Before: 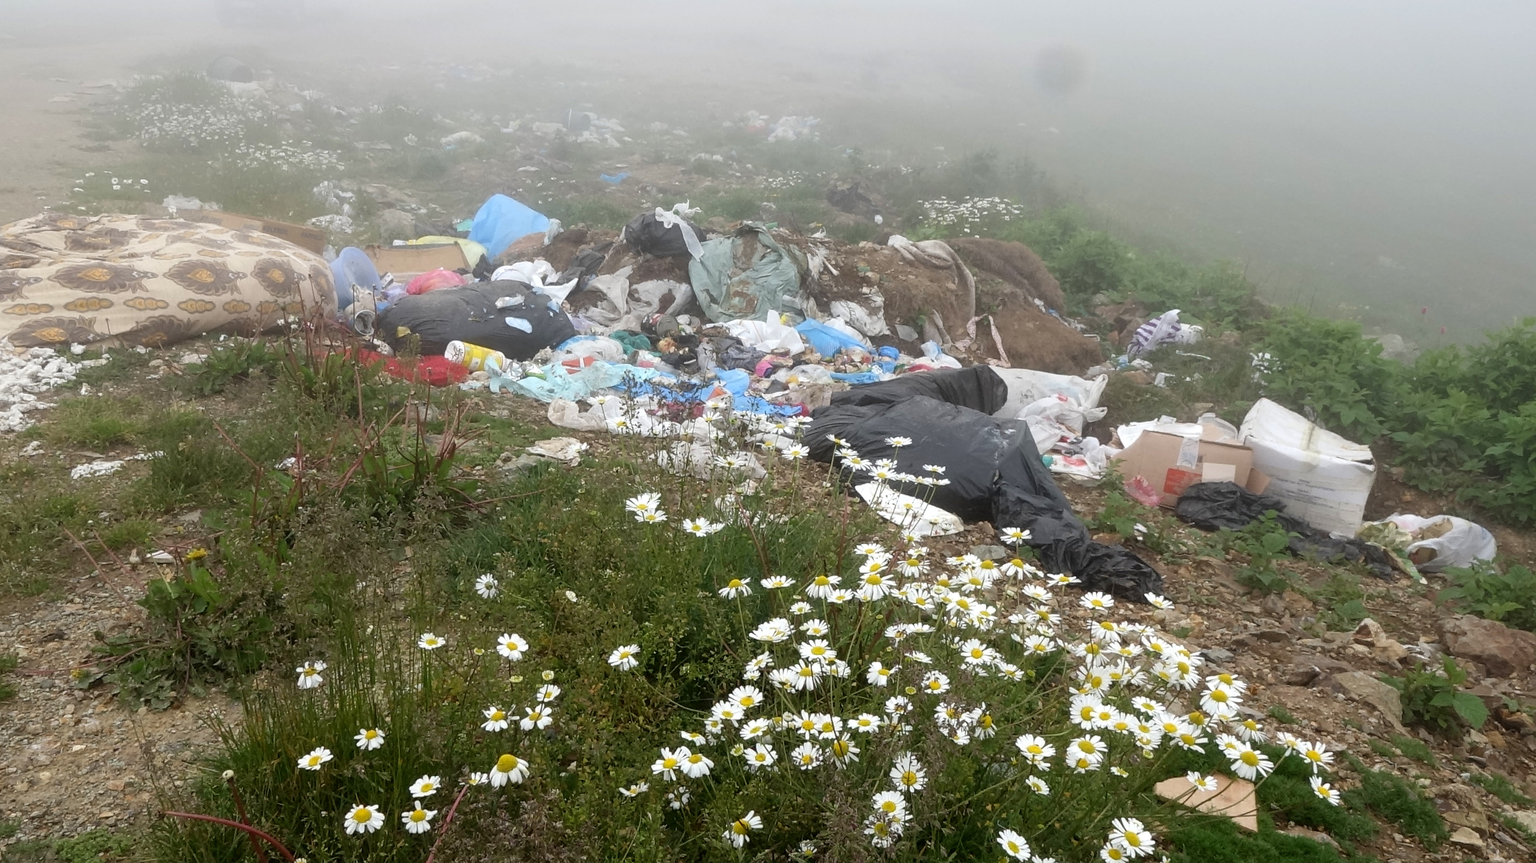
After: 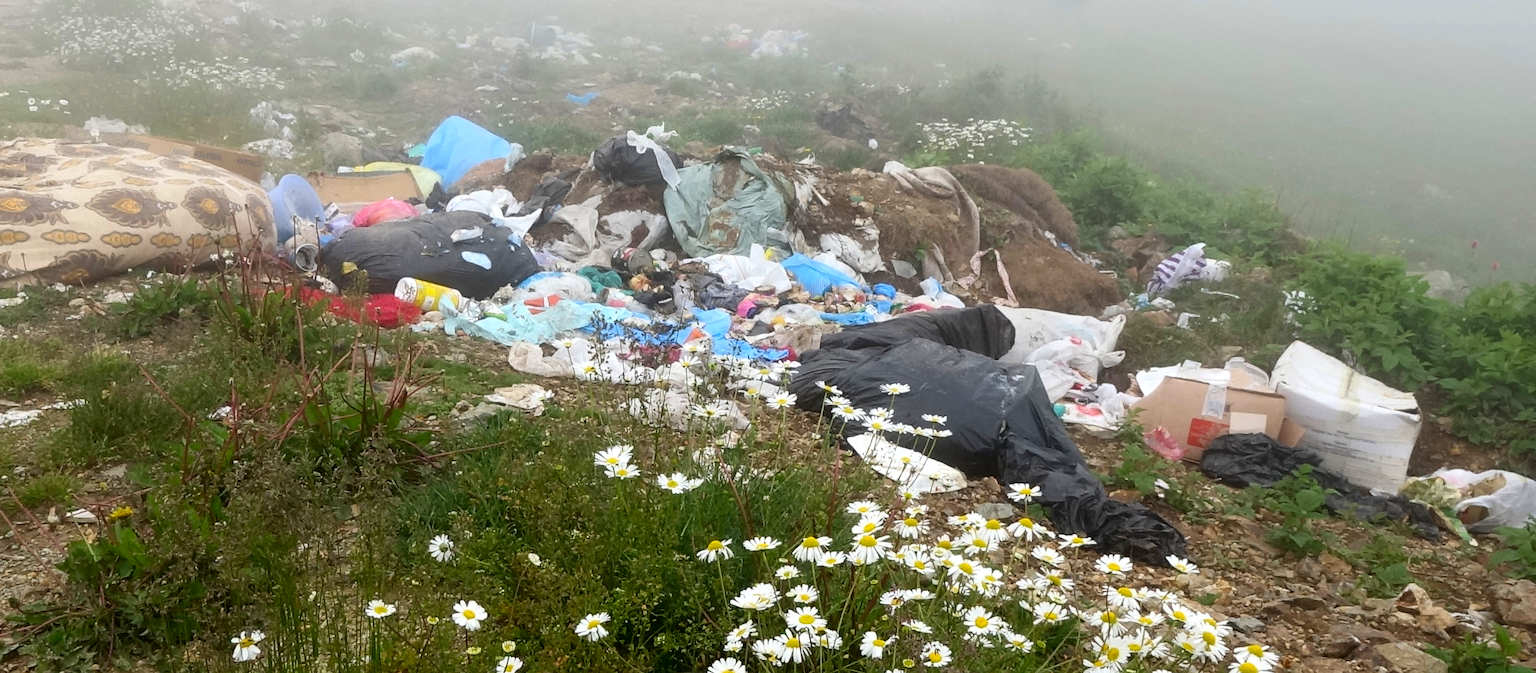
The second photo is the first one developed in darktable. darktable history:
contrast brightness saturation: contrast 0.16, saturation 0.32
crop: left 5.646%, top 10.356%, right 3.619%, bottom 18.833%
